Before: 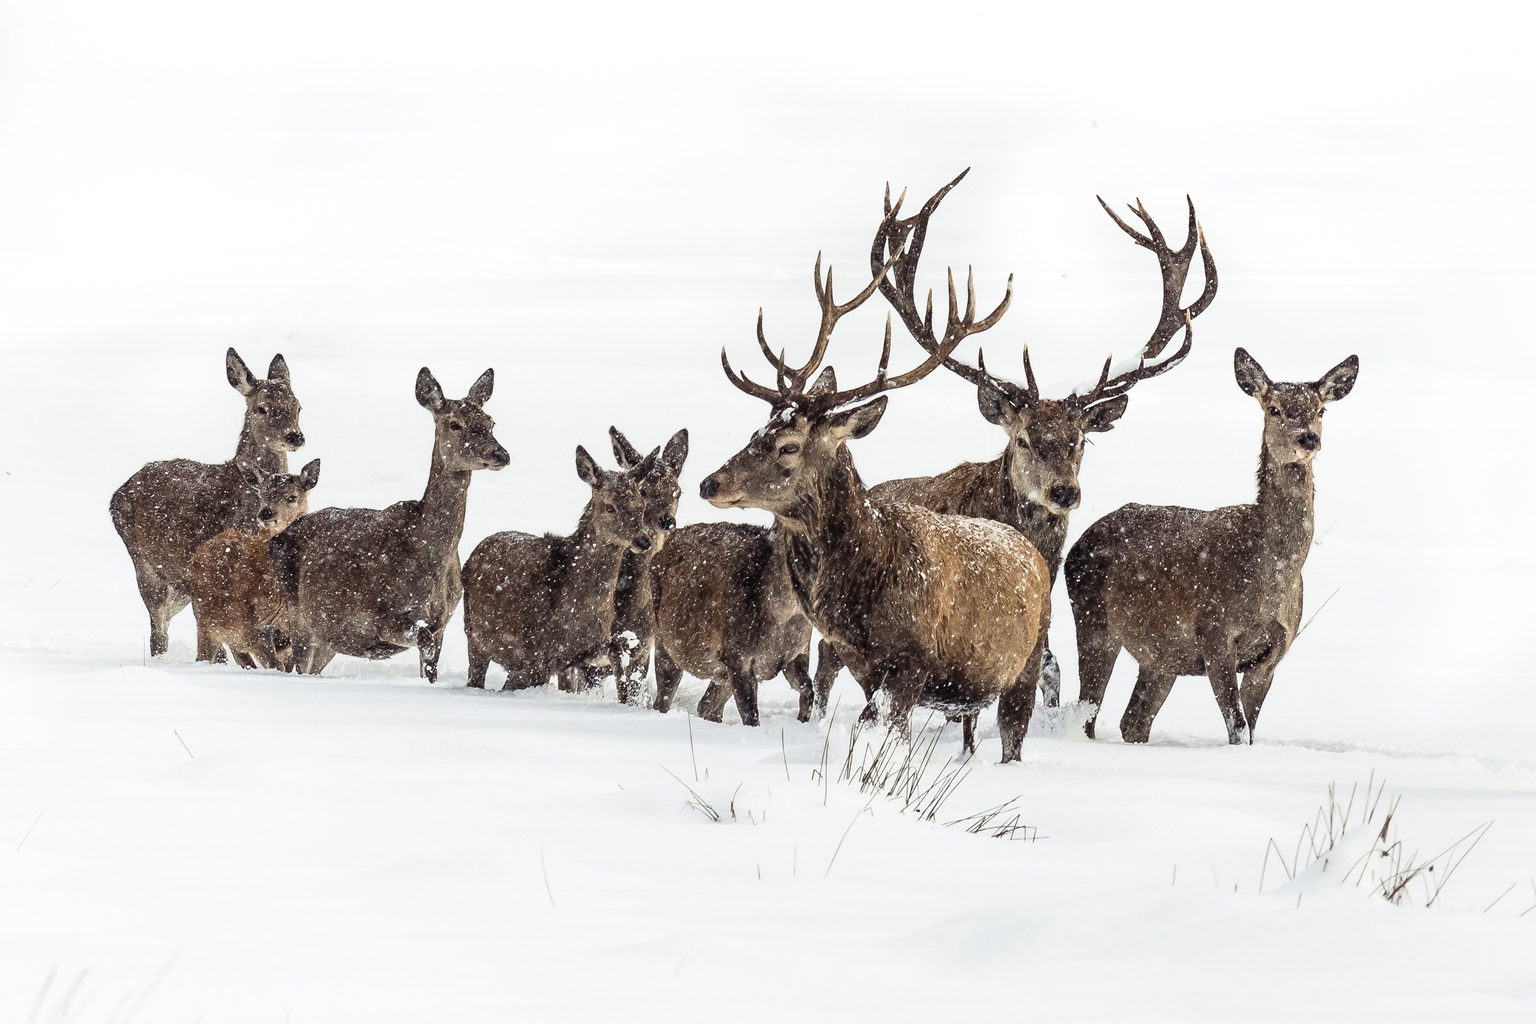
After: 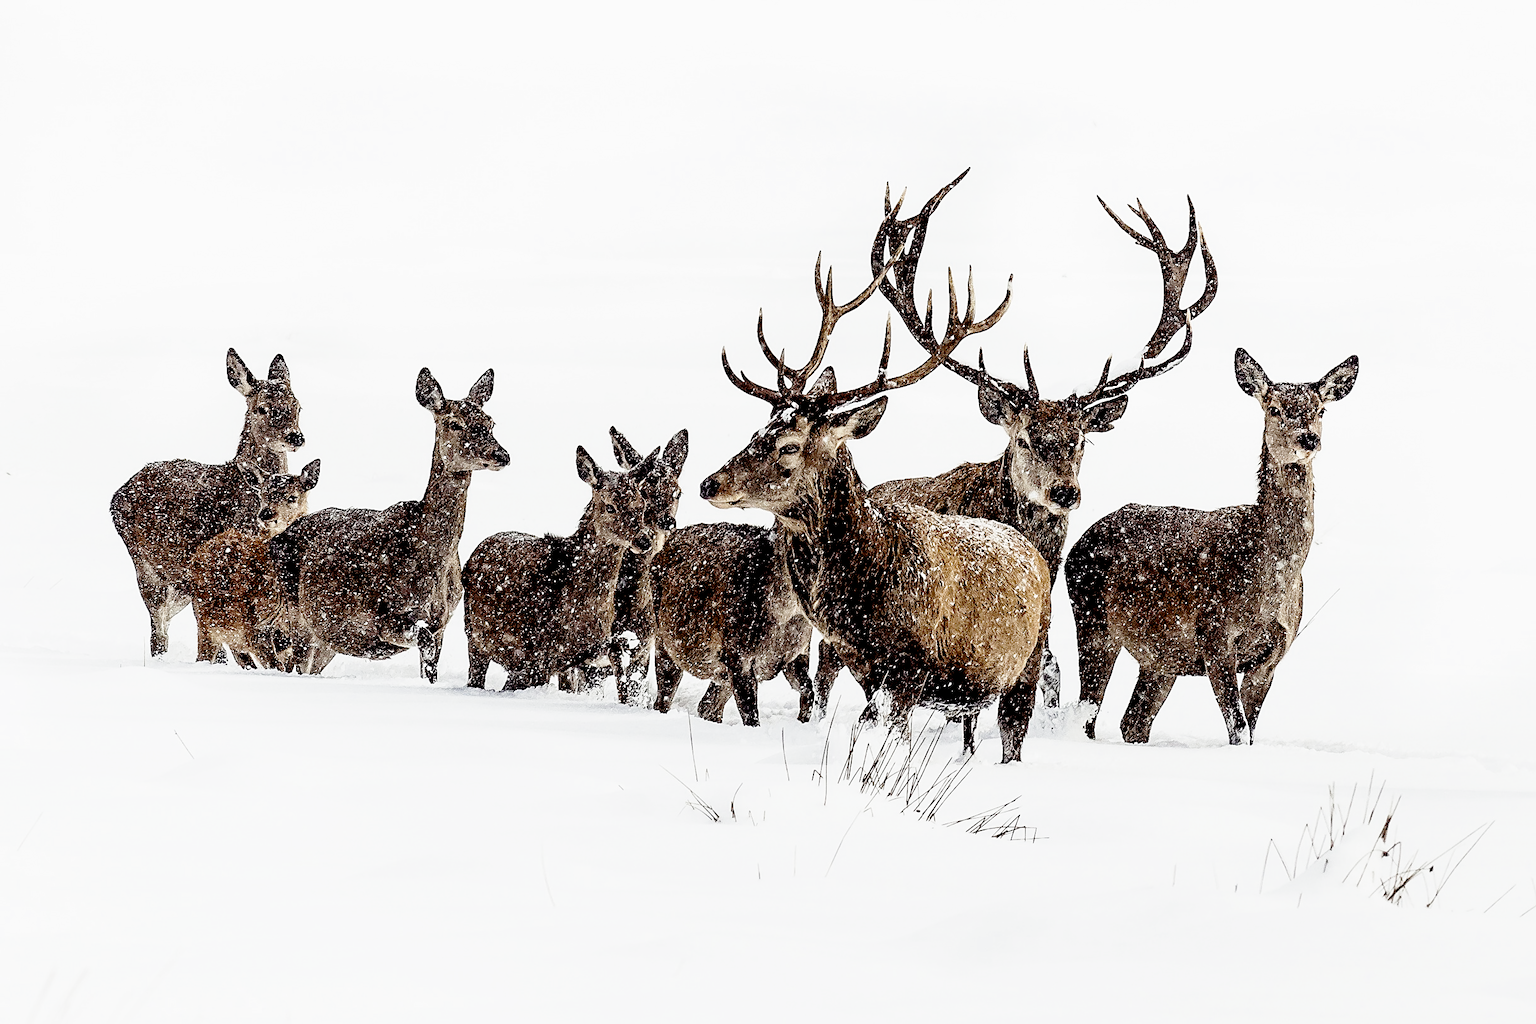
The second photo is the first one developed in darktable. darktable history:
exposure: black level correction 0.044, exposure -0.229 EV, compensate highlight preservation false
color zones: curves: ch0 [(0, 0.5) (0.125, 0.4) (0.25, 0.5) (0.375, 0.4) (0.5, 0.4) (0.625, 0.35) (0.75, 0.35) (0.875, 0.5)]; ch1 [(0, 0.35) (0.125, 0.45) (0.25, 0.35) (0.375, 0.35) (0.5, 0.35) (0.625, 0.35) (0.75, 0.45) (0.875, 0.35)]; ch2 [(0, 0.6) (0.125, 0.5) (0.25, 0.5) (0.375, 0.6) (0.5, 0.6) (0.625, 0.5) (0.75, 0.5) (0.875, 0.5)]
base curve: curves: ch0 [(0, 0) (0.028, 0.03) (0.121, 0.232) (0.46, 0.748) (0.859, 0.968) (1, 1)], preserve colors none
sharpen: on, module defaults
